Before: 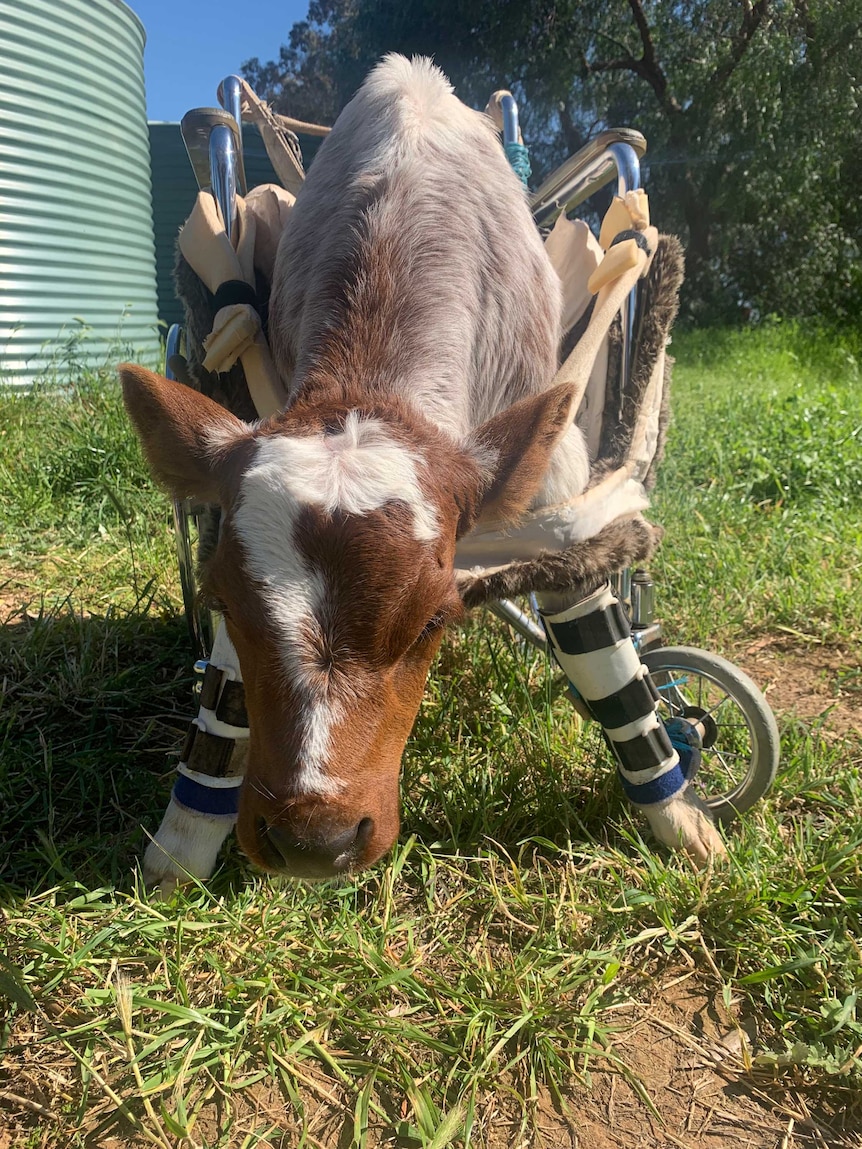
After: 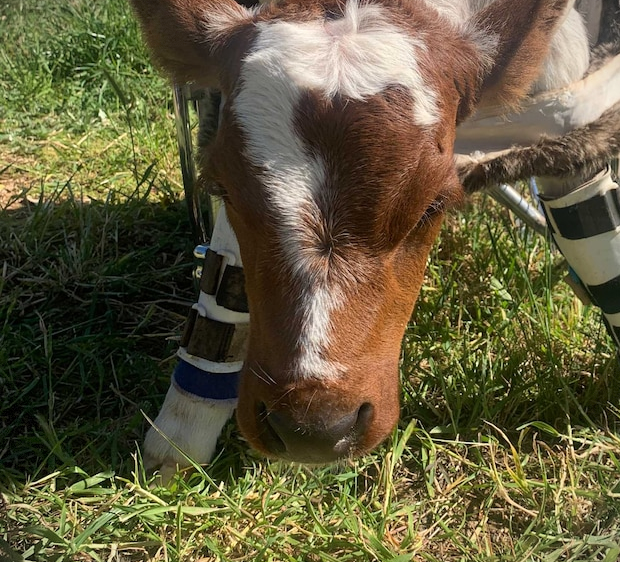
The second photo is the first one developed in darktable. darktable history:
crop: top 36.18%, right 28.058%, bottom 14.86%
tone equalizer: edges refinement/feathering 500, mask exposure compensation -1.57 EV, preserve details no
vignetting: fall-off start 100.89%, fall-off radius 71.83%, width/height ratio 1.174, dithering 8-bit output, unbound false
